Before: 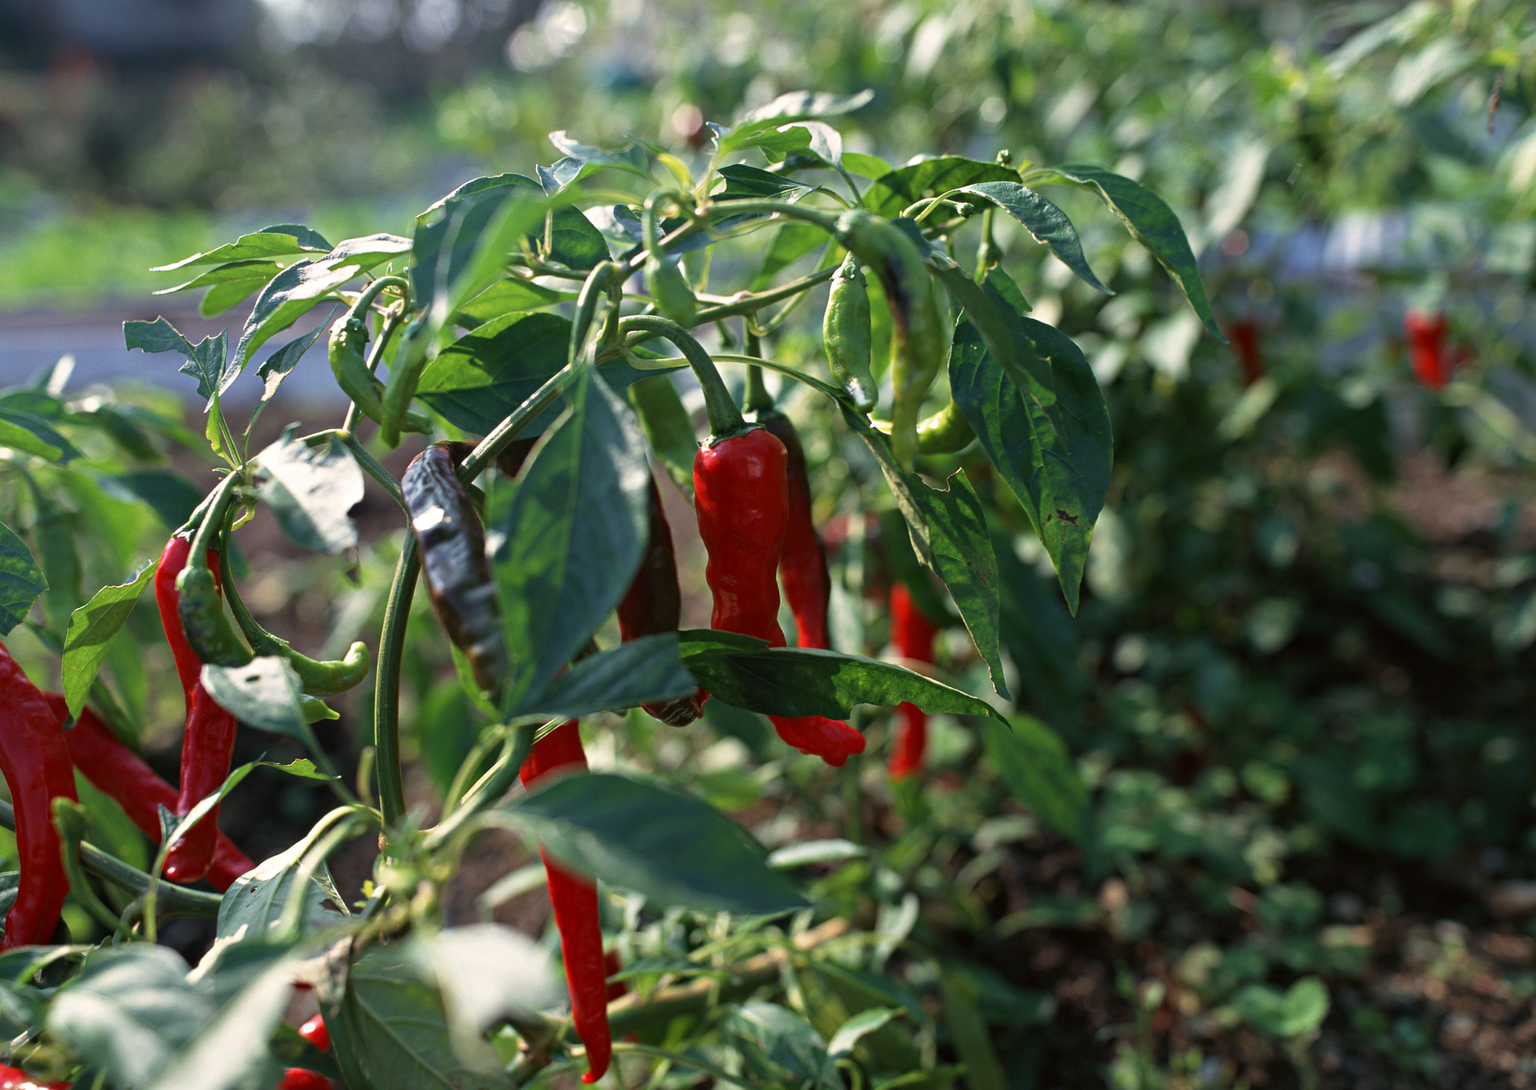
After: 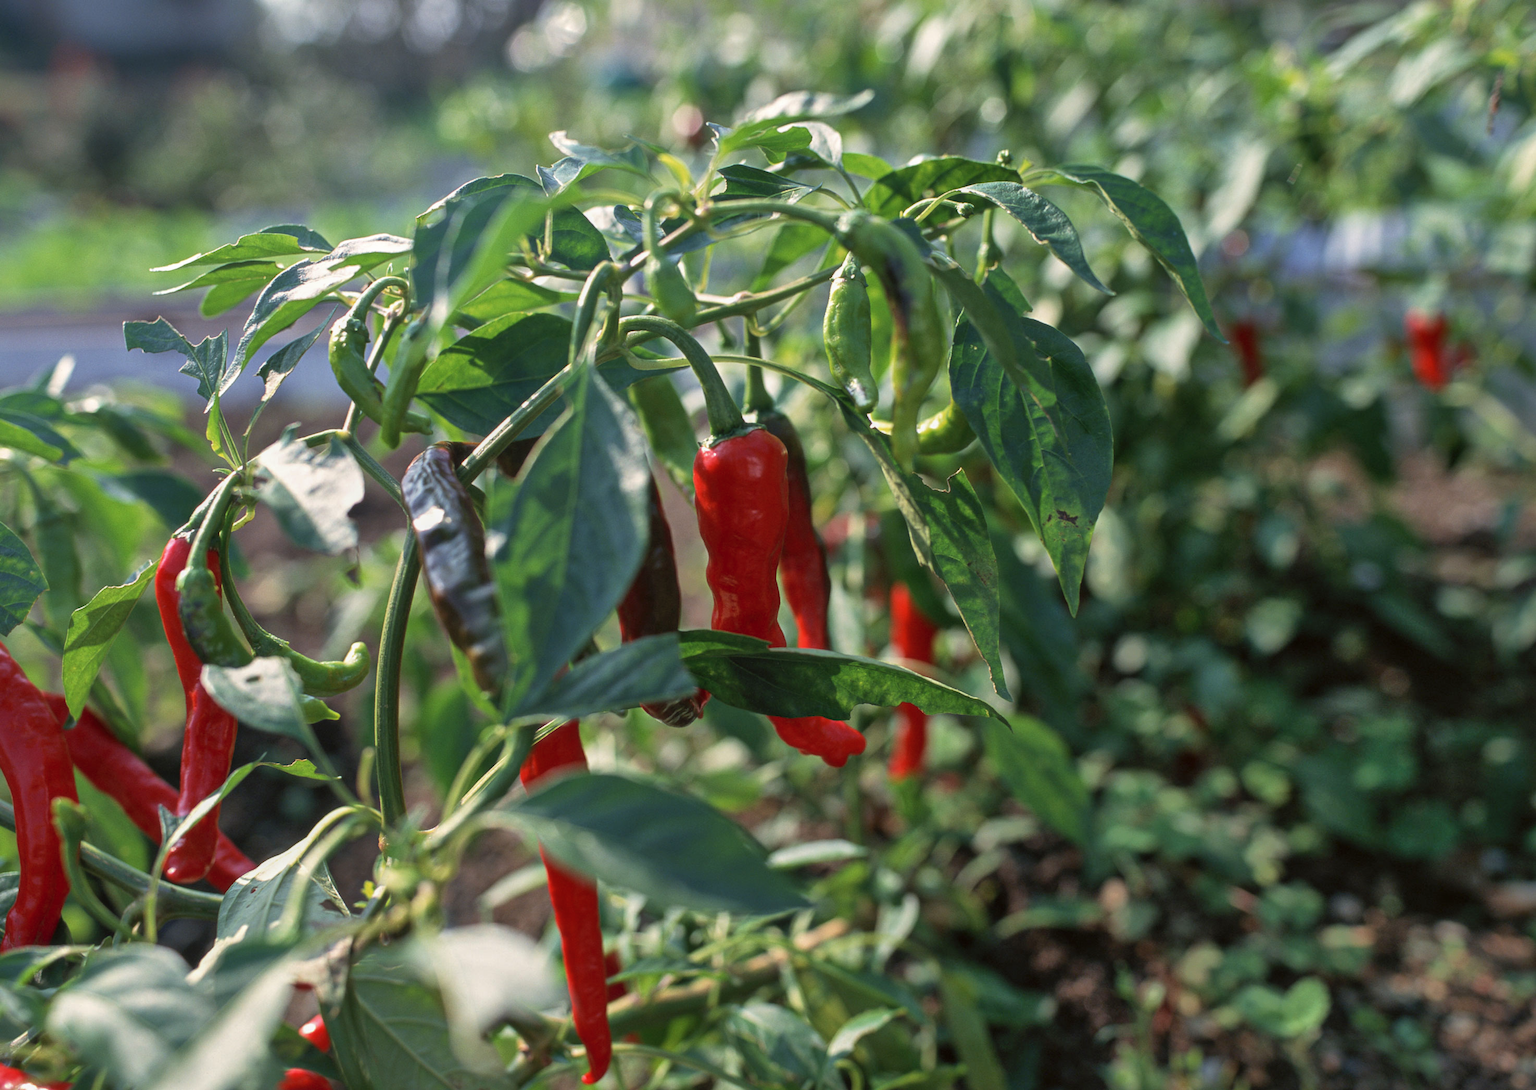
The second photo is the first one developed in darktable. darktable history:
local contrast: detail 110%
haze removal: strength -0.1, compatibility mode true, adaptive false
shadows and highlights: on, module defaults
